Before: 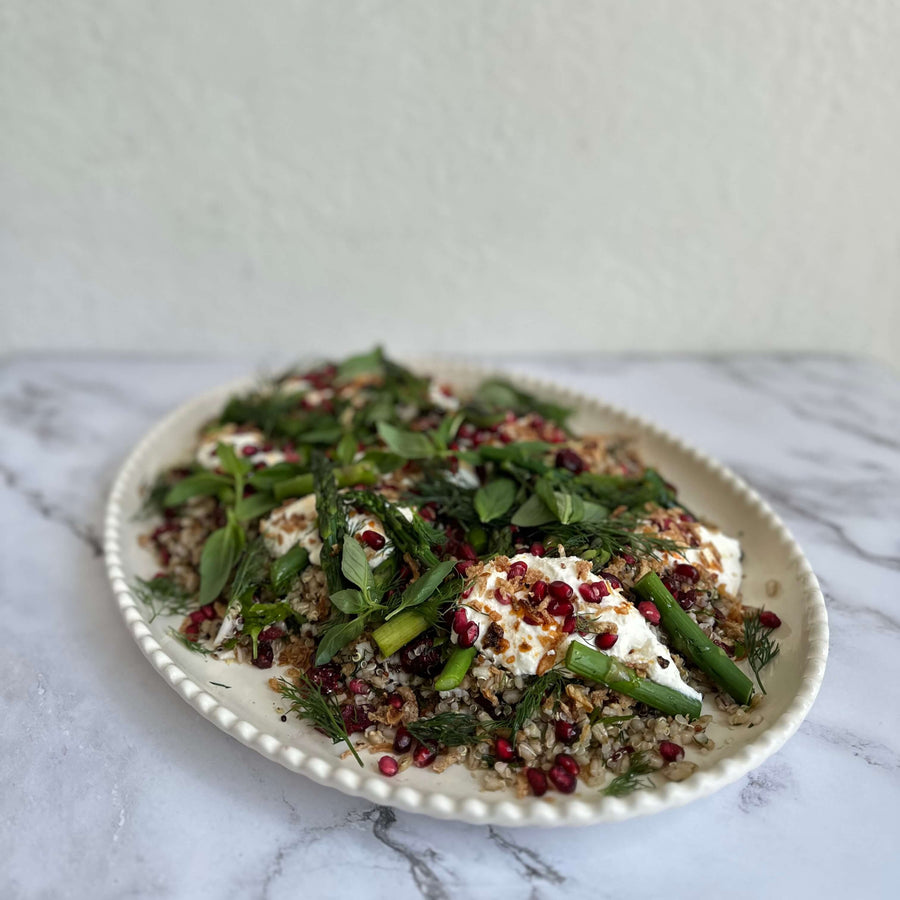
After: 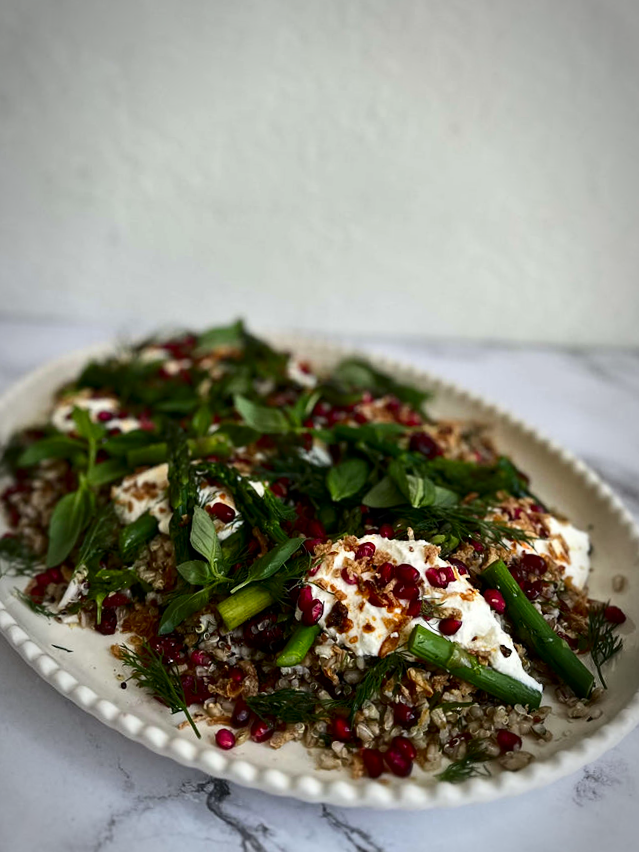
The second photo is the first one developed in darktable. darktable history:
crop and rotate: angle -3.27°, left 14.277%, top 0.028%, right 10.766%, bottom 0.028%
vignetting: automatic ratio true
contrast brightness saturation: contrast 0.21, brightness -0.11, saturation 0.21
